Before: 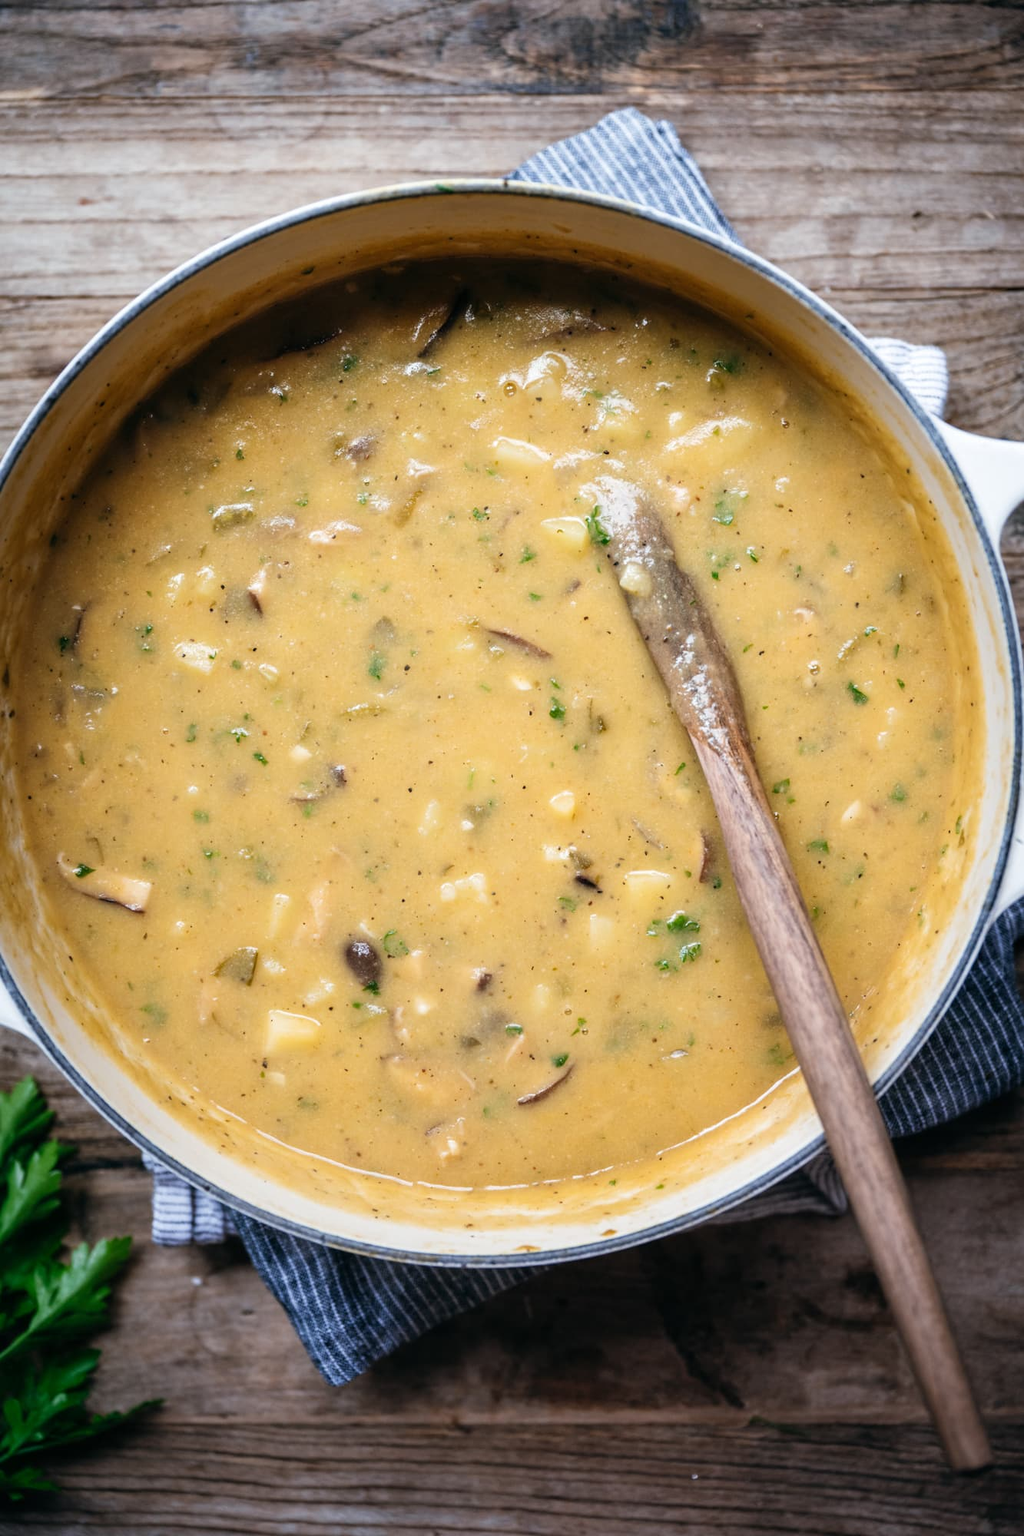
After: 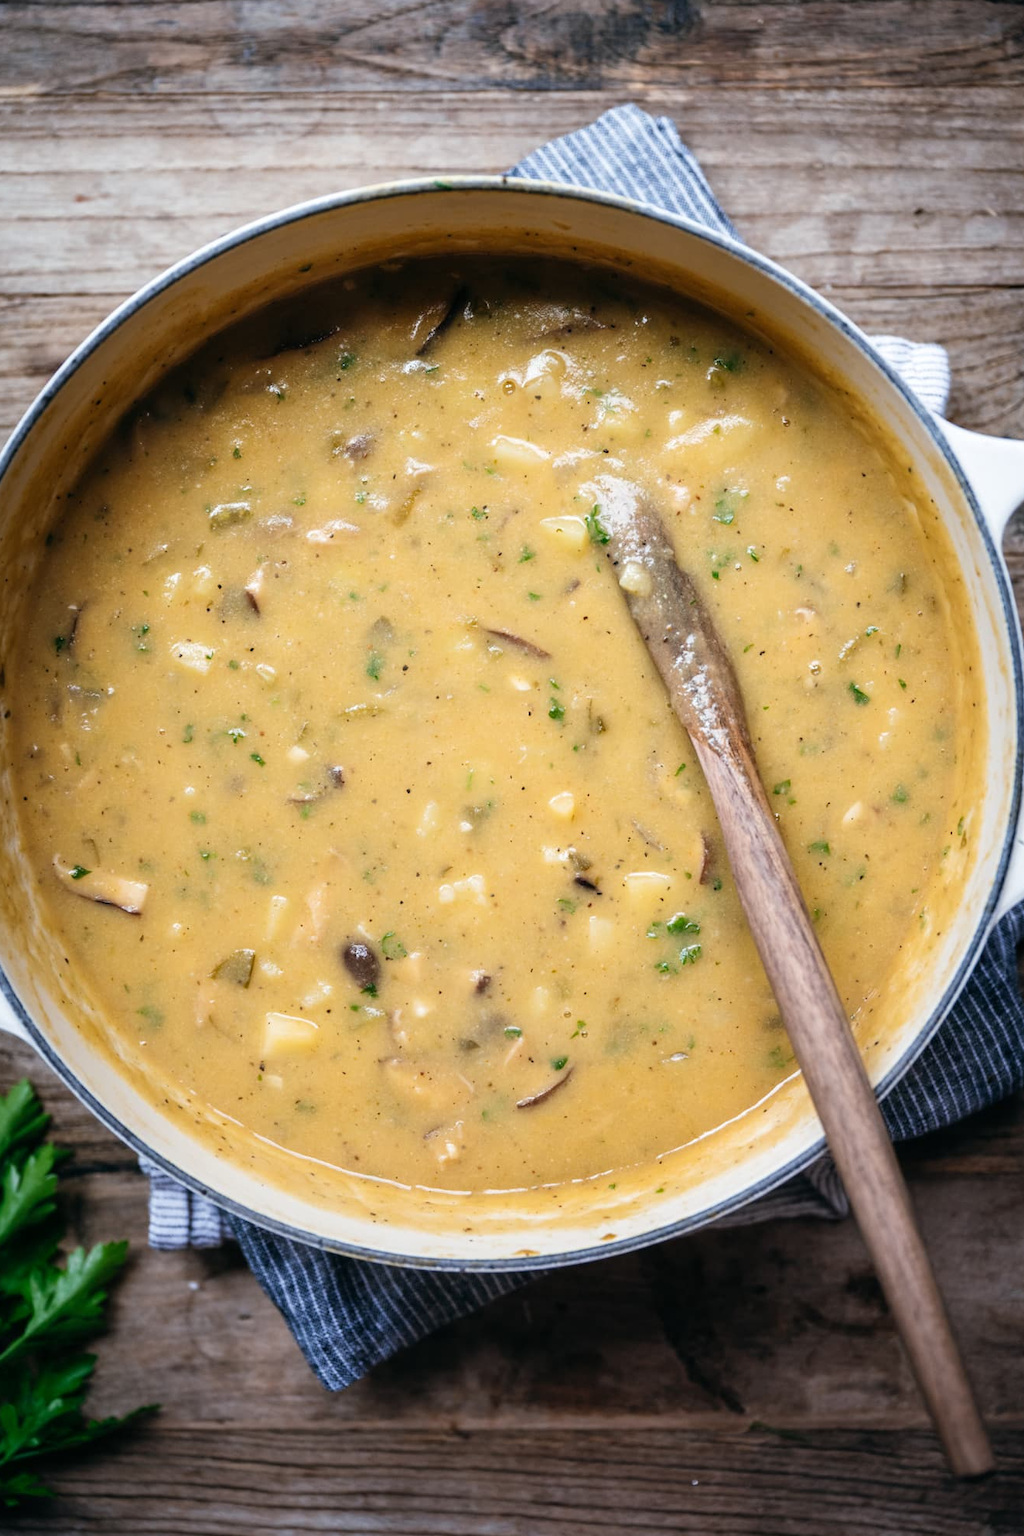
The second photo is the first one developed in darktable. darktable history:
crop and rotate: left 0.585%, top 0.301%, bottom 0.375%
